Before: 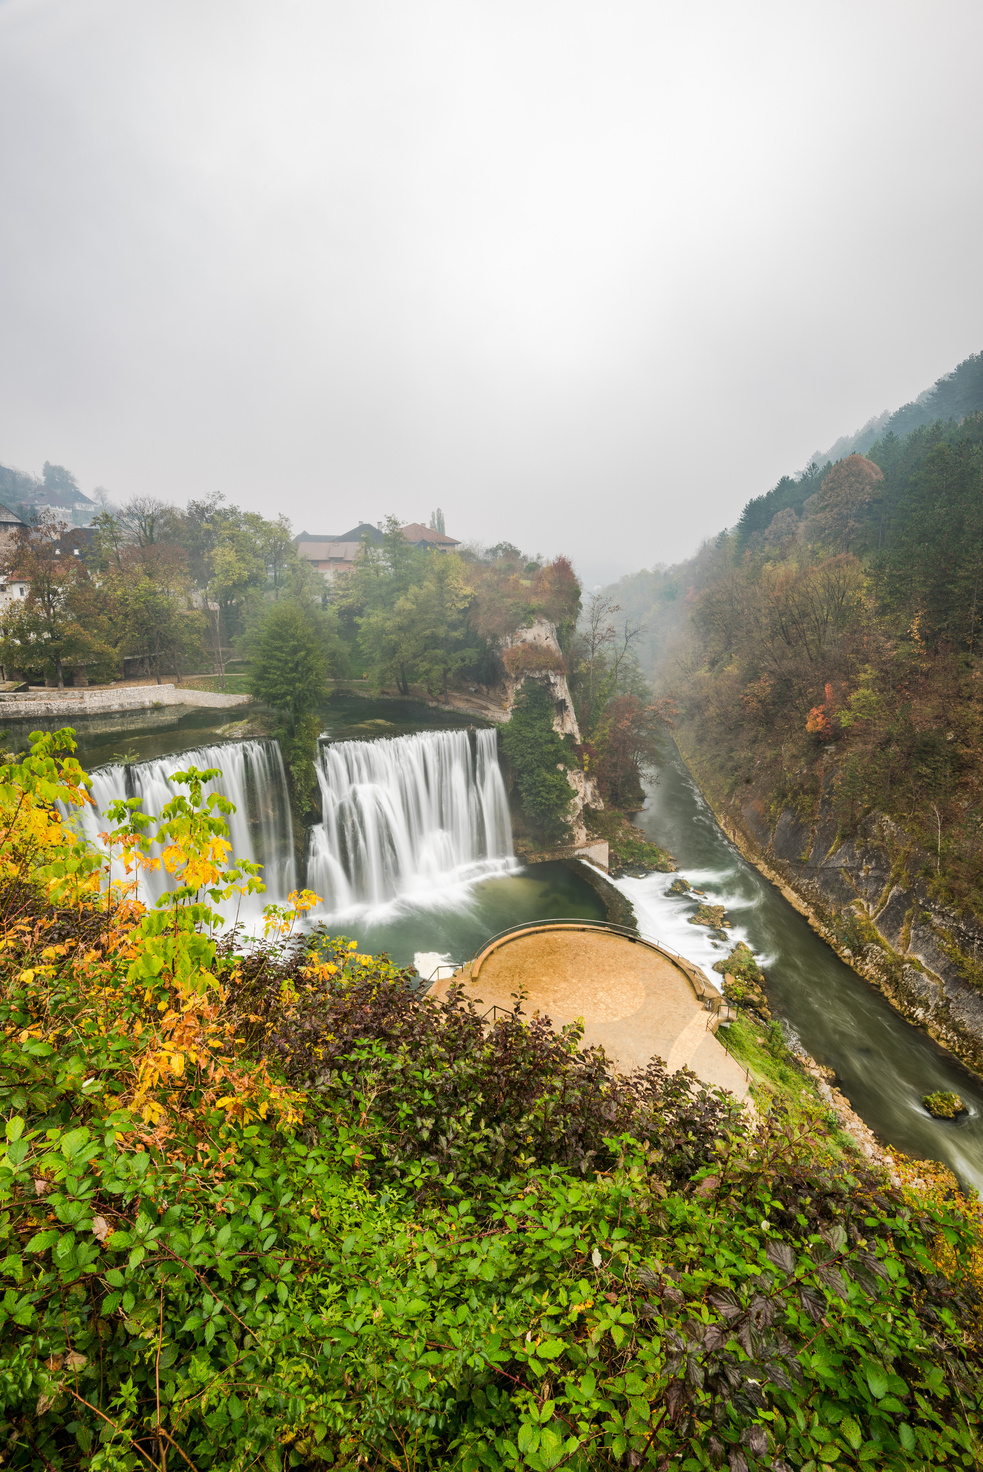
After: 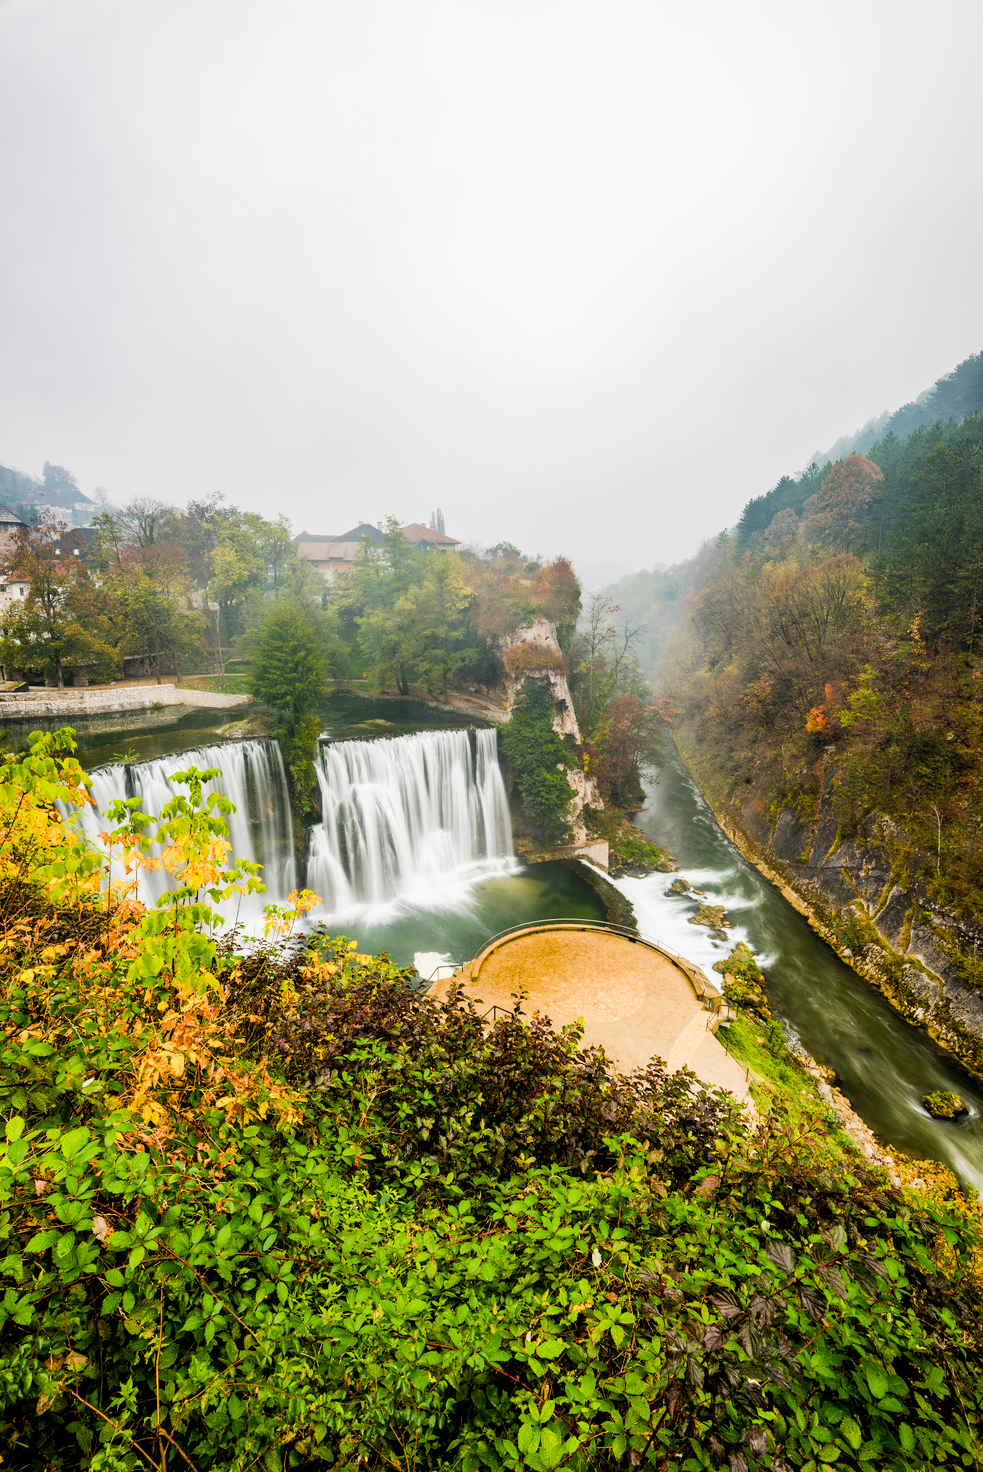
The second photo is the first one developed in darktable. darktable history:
filmic rgb: black relative exposure -11.82 EV, white relative exposure 5.46 EV, threshold 3.06 EV, hardness 4.47, latitude 50.03%, contrast 1.14, iterations of high-quality reconstruction 0, enable highlight reconstruction true
color balance rgb: shadows lift › chroma 1.029%, shadows lift › hue 243.59°, perceptual saturation grading › global saturation 20%, perceptual saturation grading › highlights -24.778%, perceptual saturation grading › shadows 50.057%, perceptual brilliance grading › highlights 10.228%, perceptual brilliance grading › mid-tones 4.587%, global vibrance 20%
